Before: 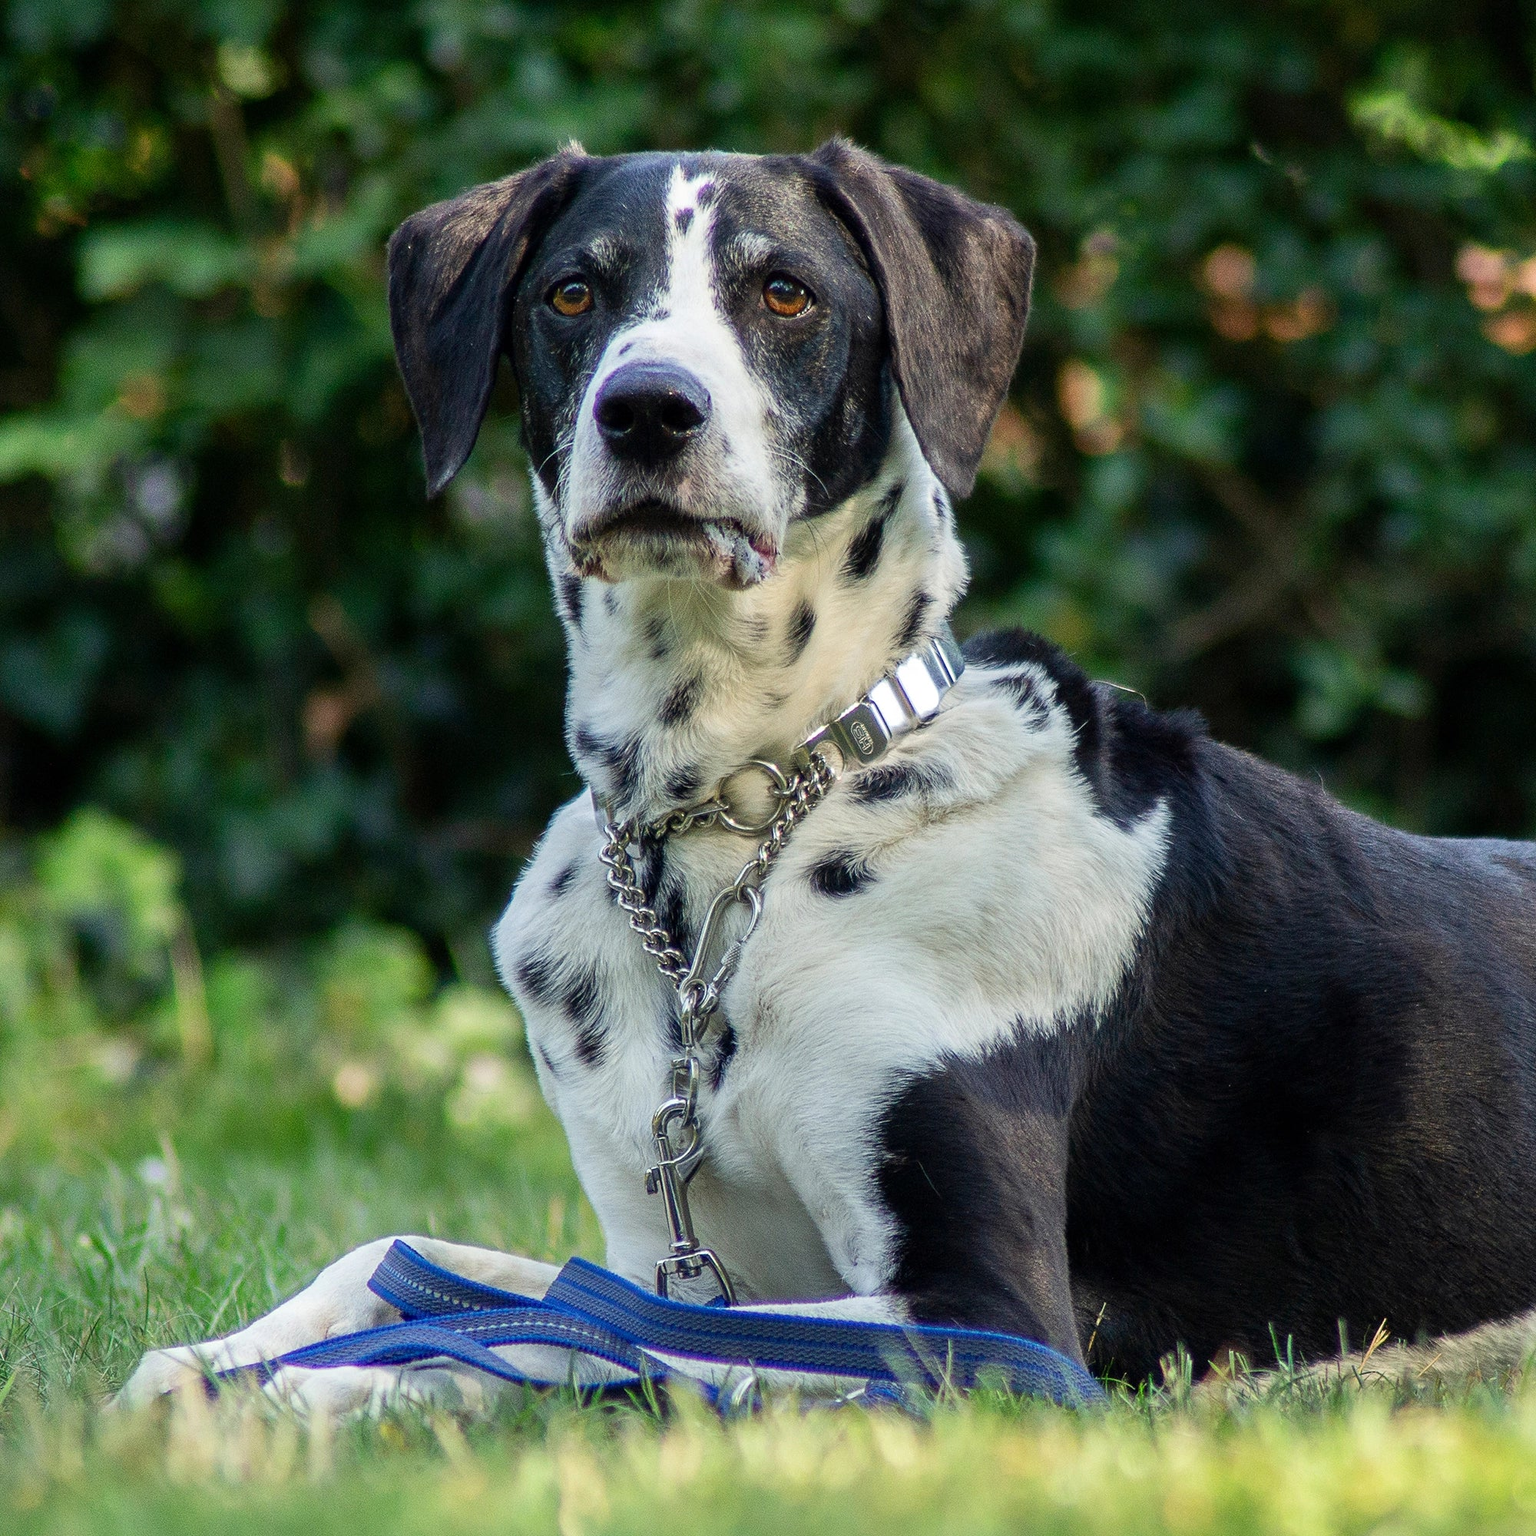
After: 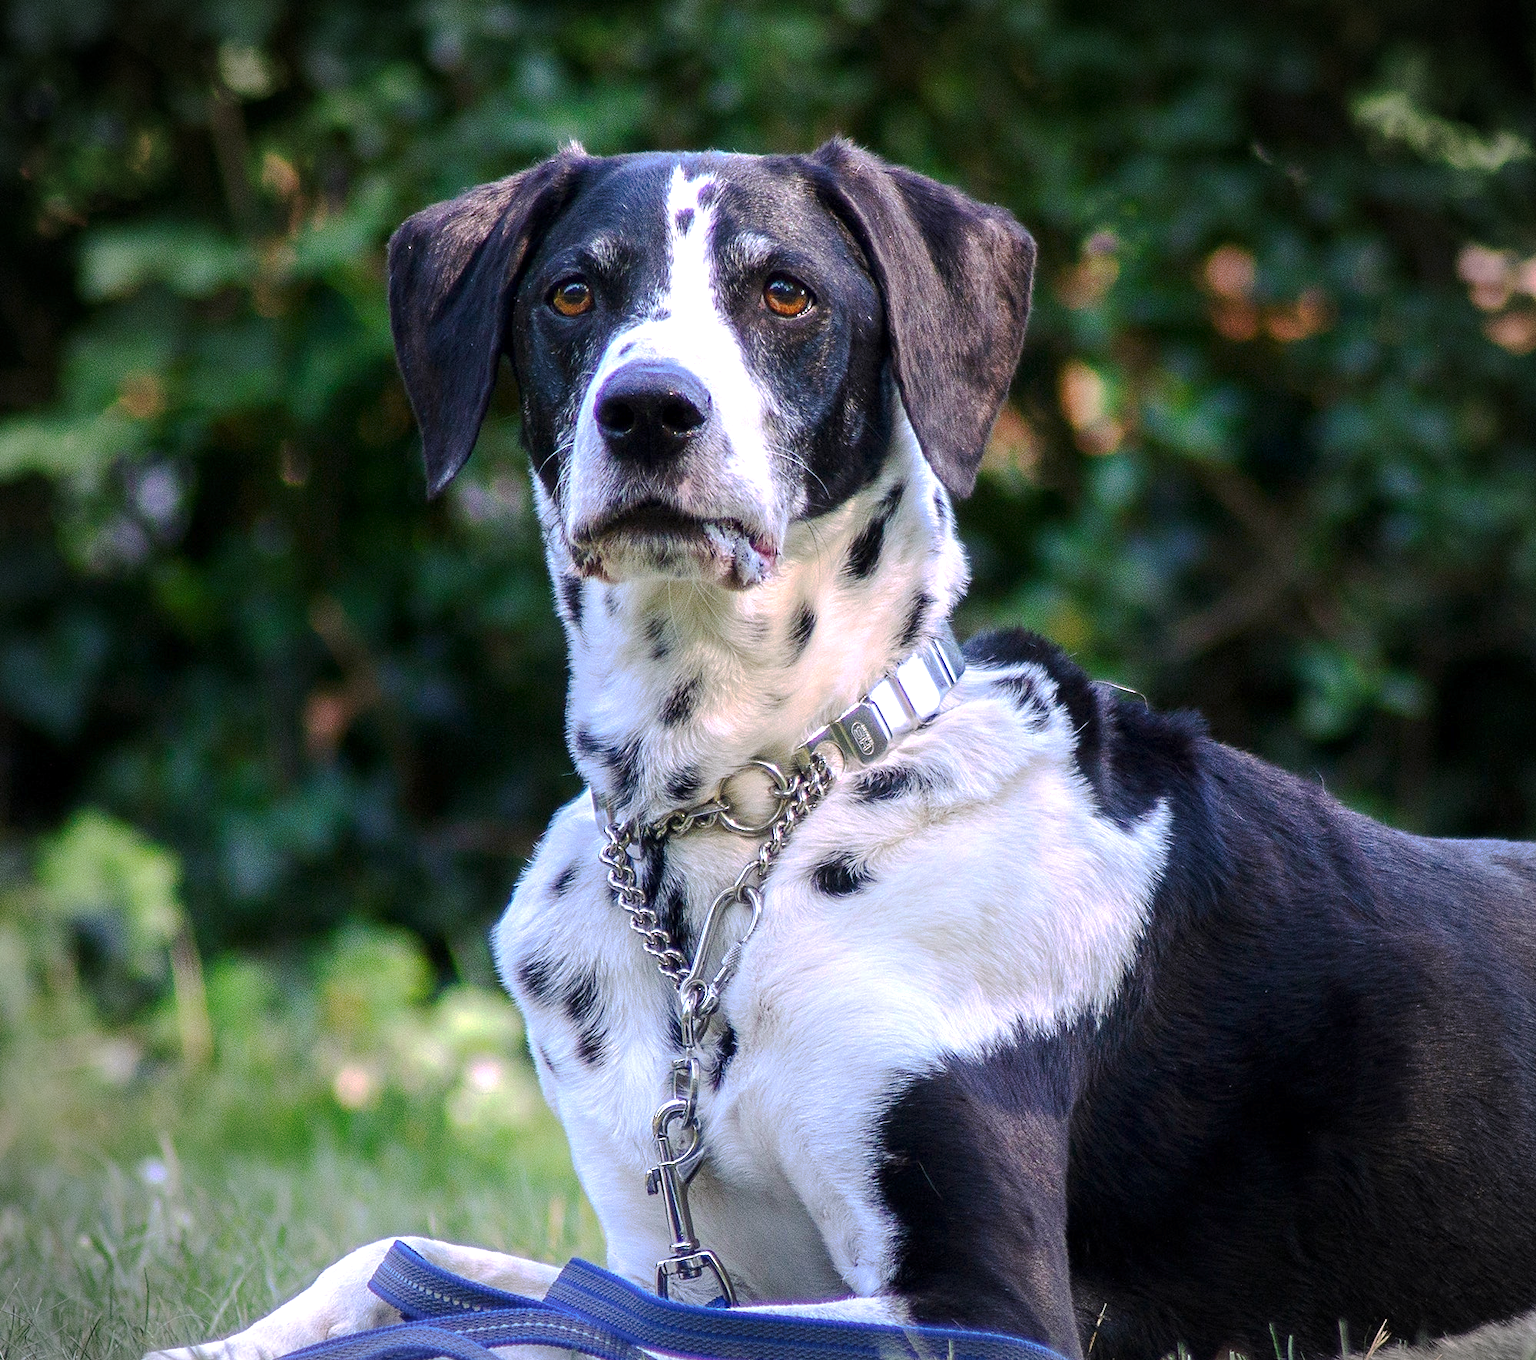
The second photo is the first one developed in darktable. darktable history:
vignetting: automatic ratio true
crop and rotate: top 0%, bottom 11.49%
exposure: black level correction 0.001, exposure 0.5 EV, compensate exposure bias true, compensate highlight preservation false
white balance: red 1.042, blue 1.17
tone curve: curves: ch0 [(0, 0) (0.003, 0.01) (0.011, 0.014) (0.025, 0.029) (0.044, 0.051) (0.069, 0.072) (0.1, 0.097) (0.136, 0.123) (0.177, 0.16) (0.224, 0.2) (0.277, 0.248) (0.335, 0.305) (0.399, 0.37) (0.468, 0.454) (0.543, 0.534) (0.623, 0.609) (0.709, 0.681) (0.801, 0.752) (0.898, 0.841) (1, 1)], preserve colors none
shadows and highlights: shadows -24.28, highlights 49.77, soften with gaussian
